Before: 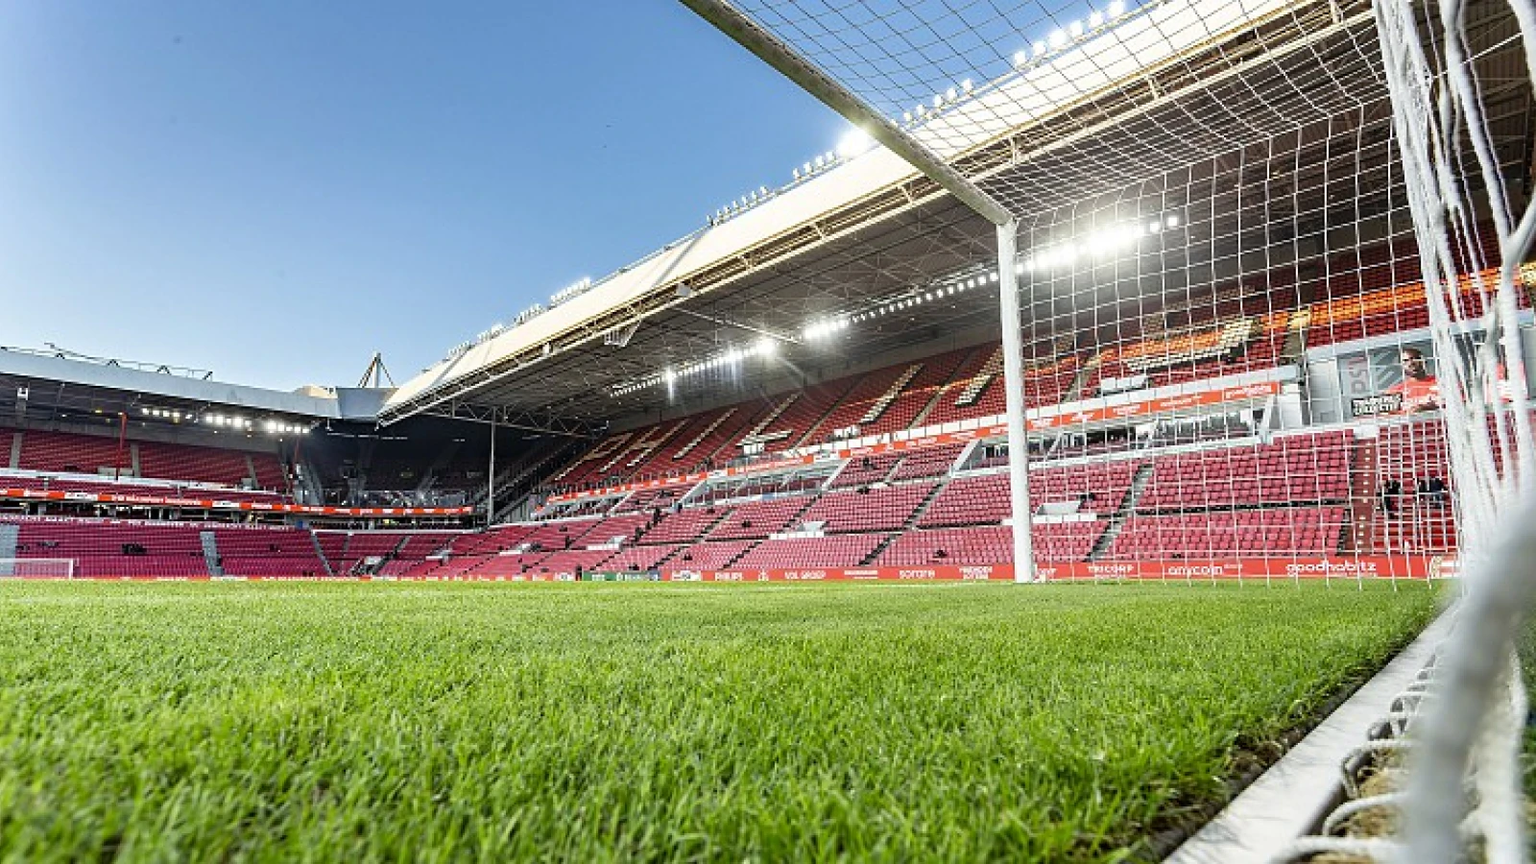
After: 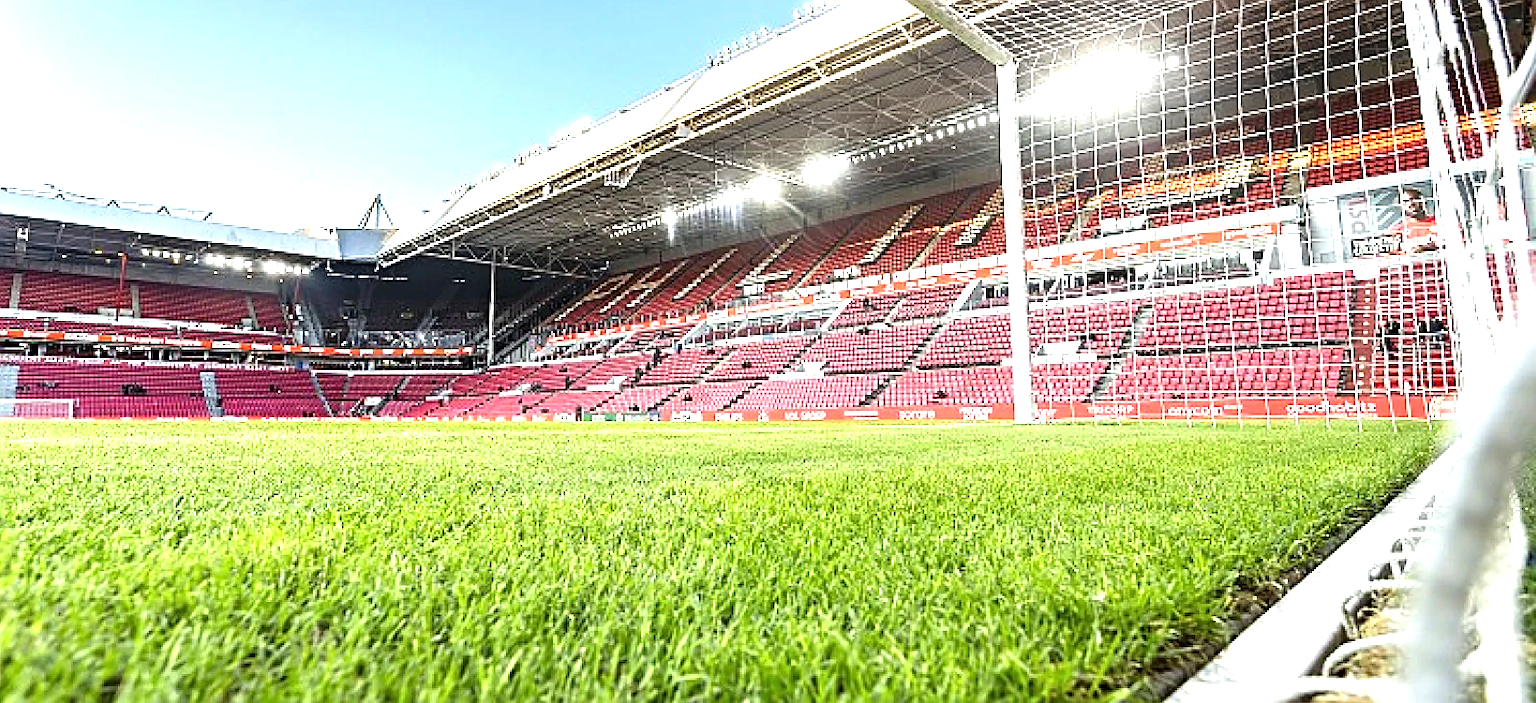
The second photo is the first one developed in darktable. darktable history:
crop and rotate: top 18.49%
exposure: black level correction 0, exposure 1.105 EV, compensate exposure bias true, compensate highlight preservation false
contrast brightness saturation: contrast 0.047
sharpen: on, module defaults
